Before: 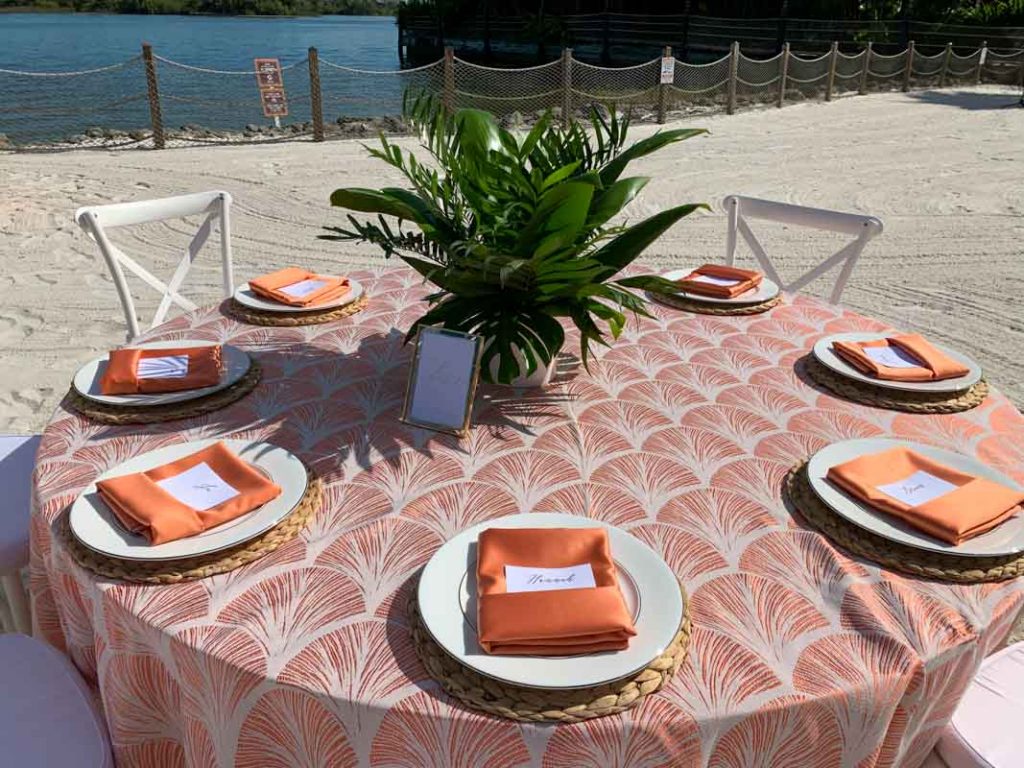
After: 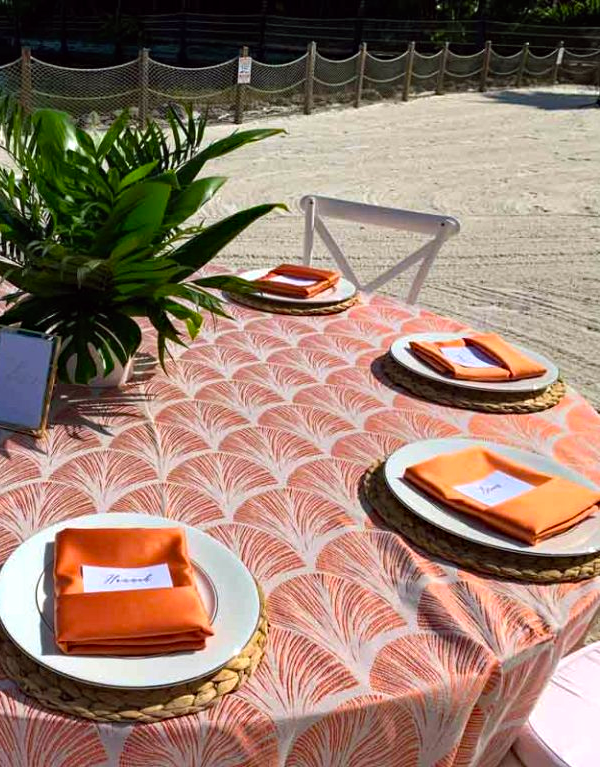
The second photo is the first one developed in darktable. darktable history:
crop: left 41.402%
haze removal: compatibility mode true, adaptive false
color balance: lift [1, 1.001, 0.999, 1.001], gamma [1, 1.004, 1.007, 0.993], gain [1, 0.991, 0.987, 1.013], contrast 7.5%, contrast fulcrum 10%, output saturation 115%
